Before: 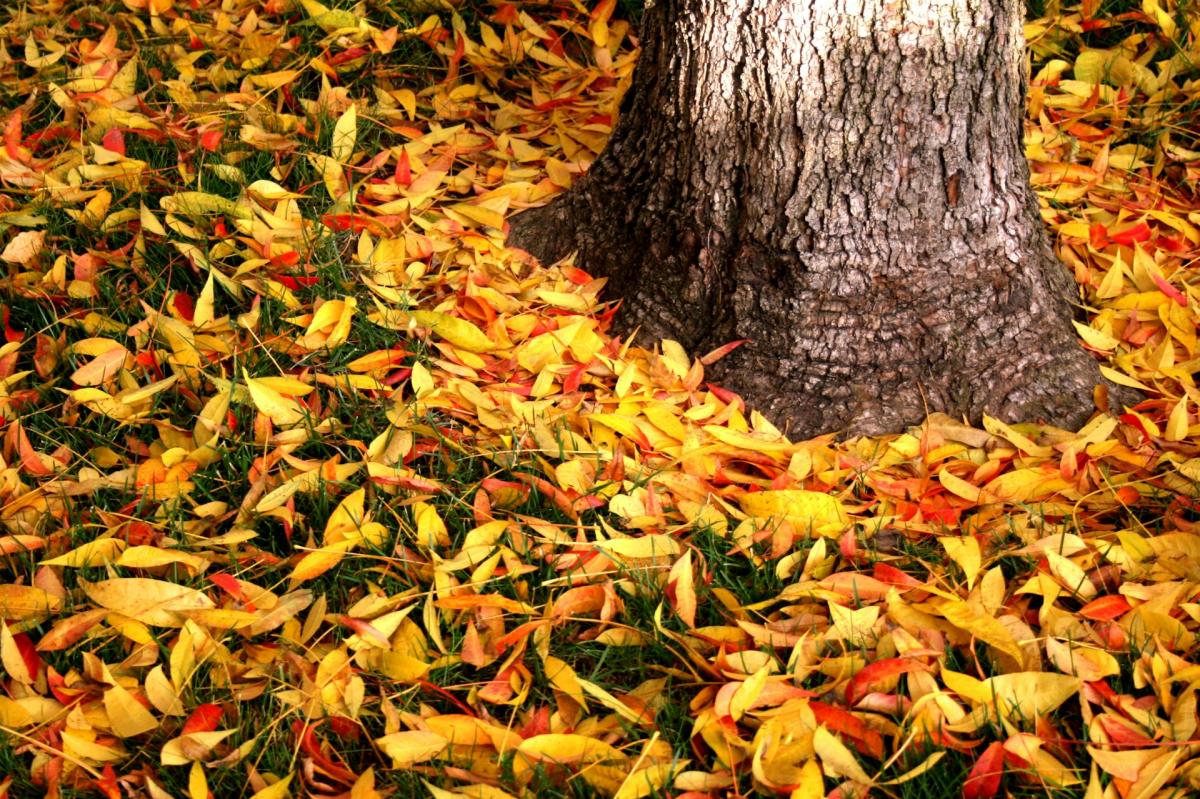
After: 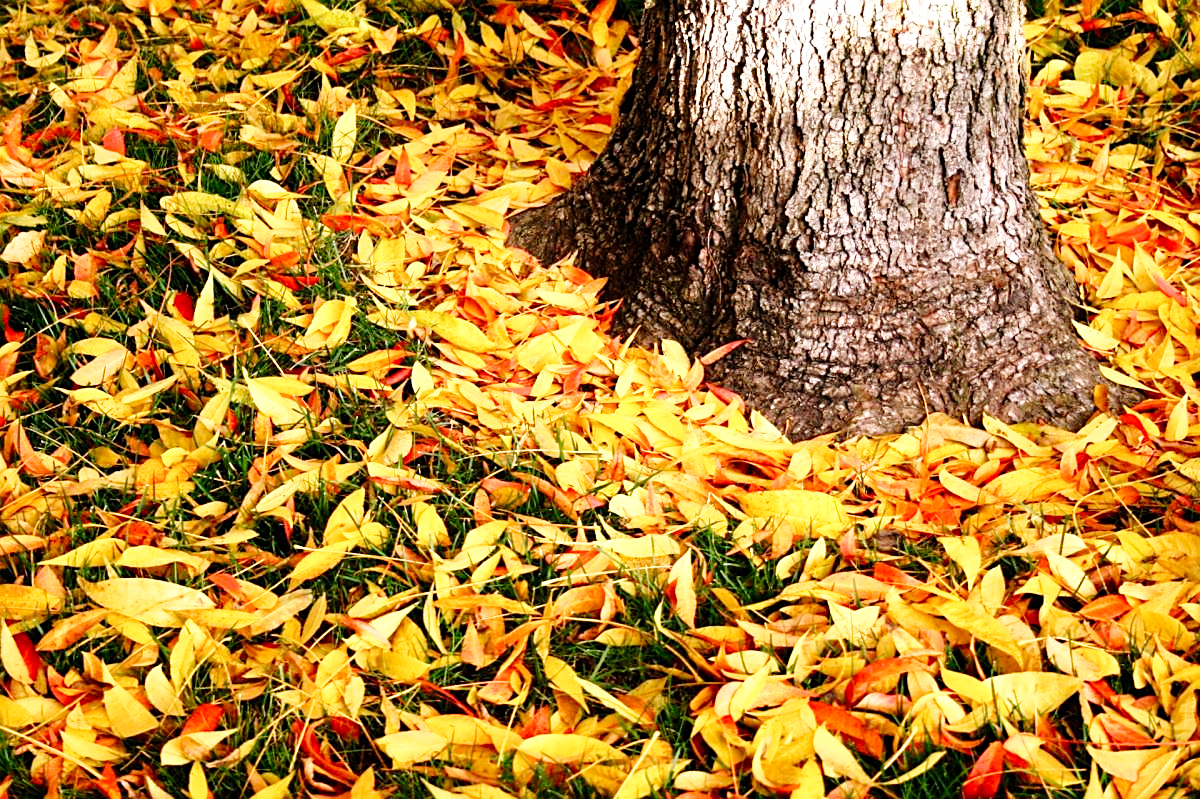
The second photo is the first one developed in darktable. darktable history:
base curve: curves: ch0 [(0, 0) (0.008, 0.007) (0.022, 0.029) (0.048, 0.089) (0.092, 0.197) (0.191, 0.399) (0.275, 0.534) (0.357, 0.65) (0.477, 0.78) (0.542, 0.833) (0.799, 0.973) (1, 1)], preserve colors none
sharpen: on, module defaults
